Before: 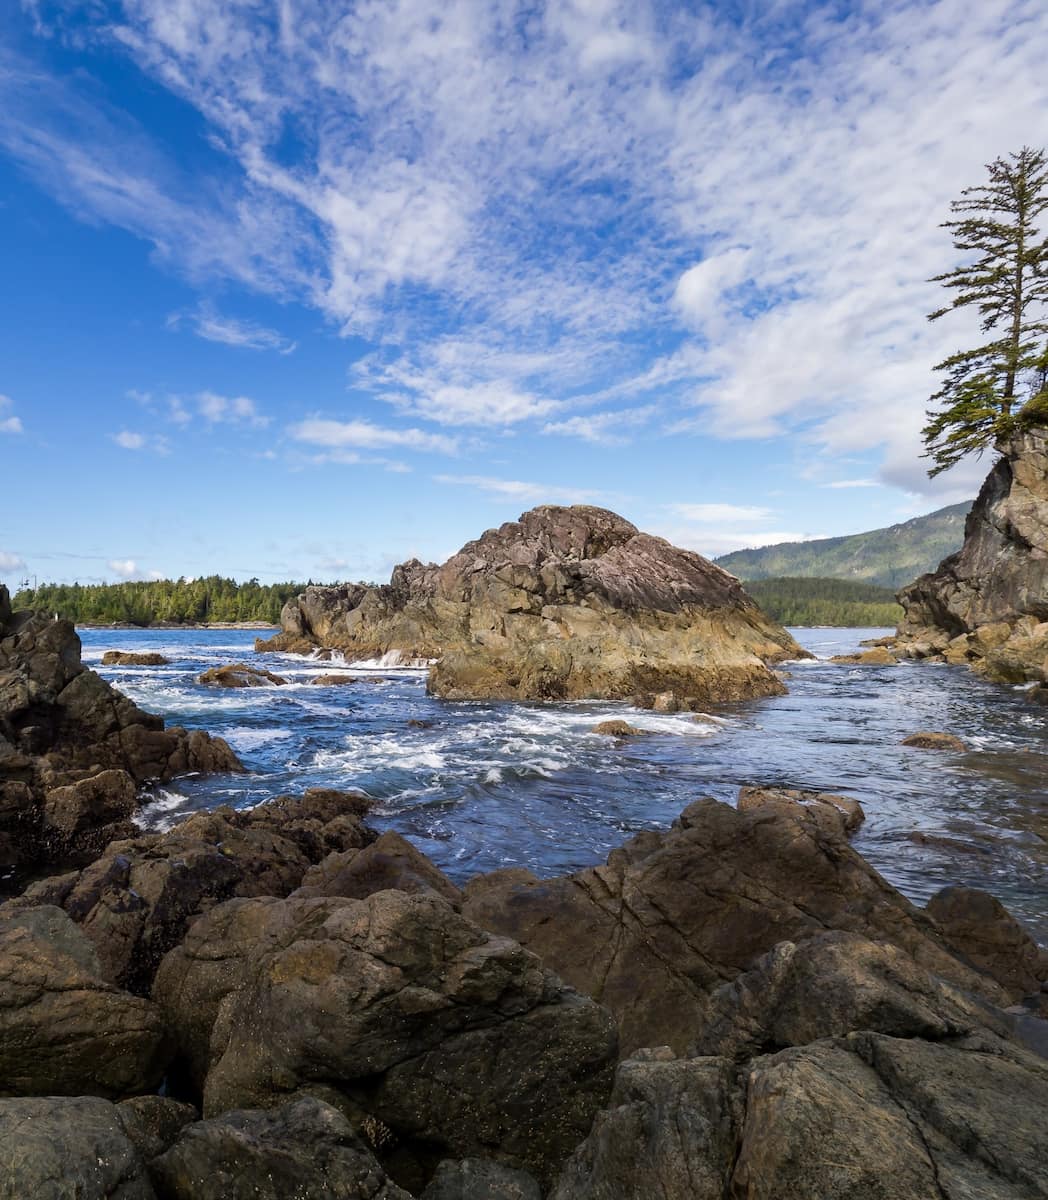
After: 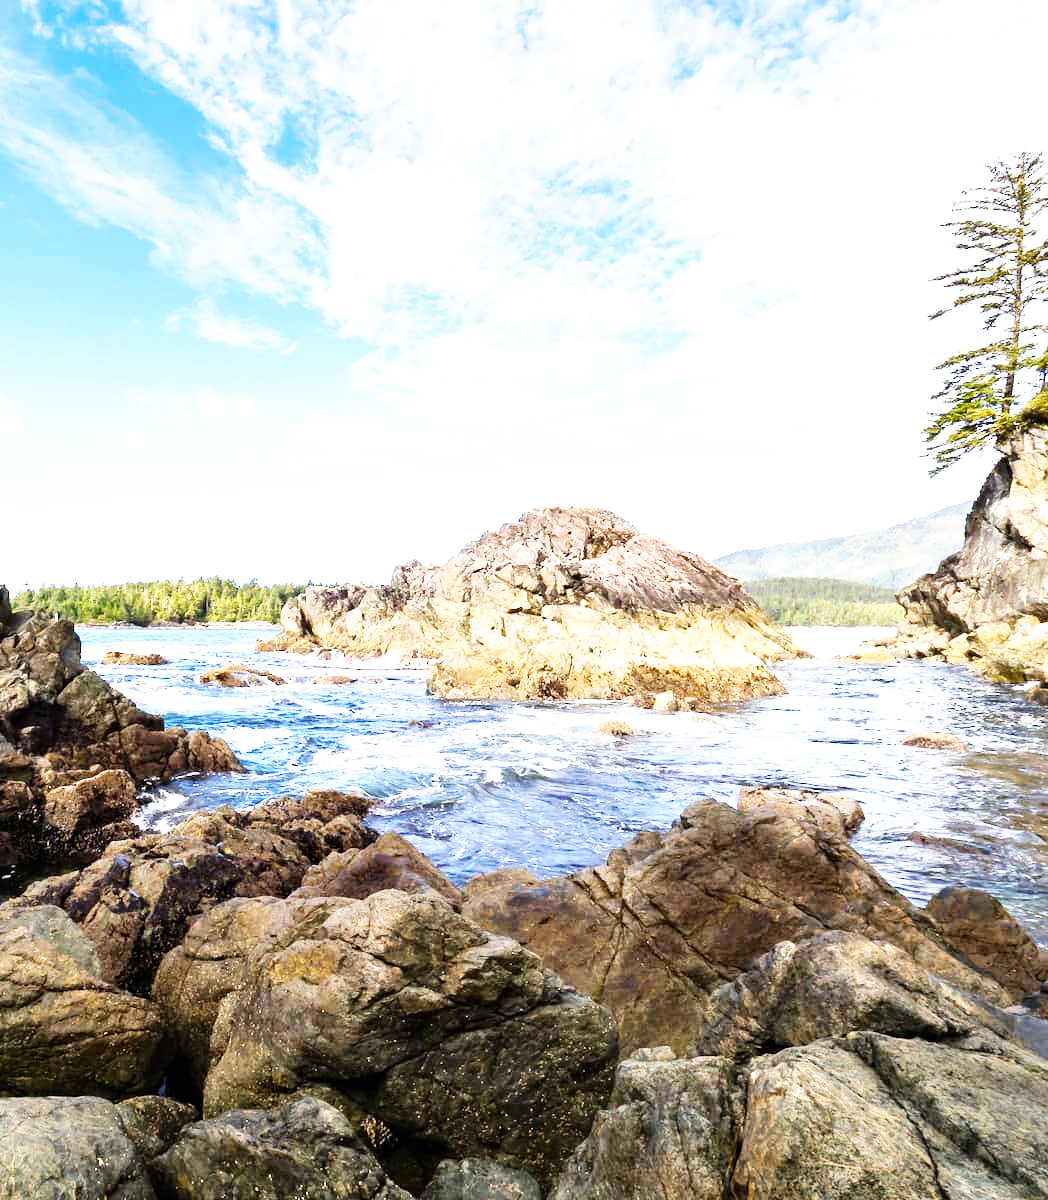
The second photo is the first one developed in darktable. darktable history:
exposure: black level correction 0, exposure 1.2 EV, compensate highlight preservation false
shadows and highlights: shadows 30.86, highlights 0, soften with gaussian
base curve: curves: ch0 [(0, 0) (0.007, 0.004) (0.027, 0.03) (0.046, 0.07) (0.207, 0.54) (0.442, 0.872) (0.673, 0.972) (1, 1)], preserve colors none
